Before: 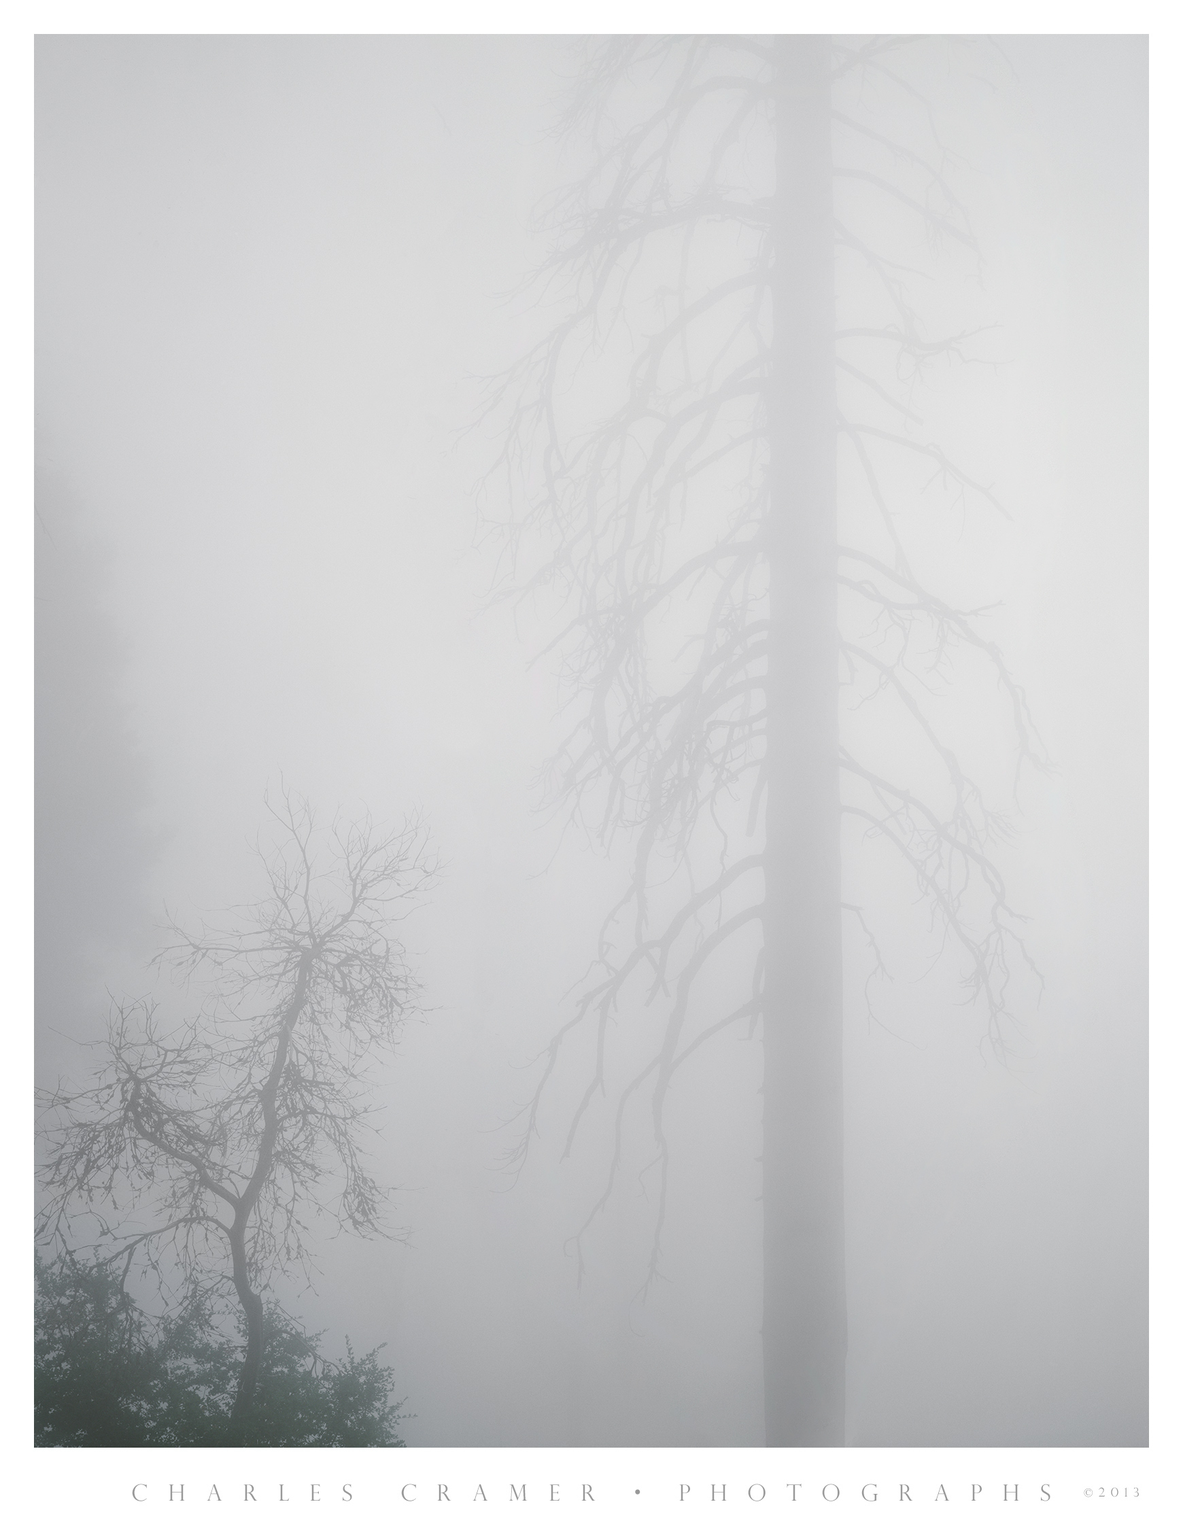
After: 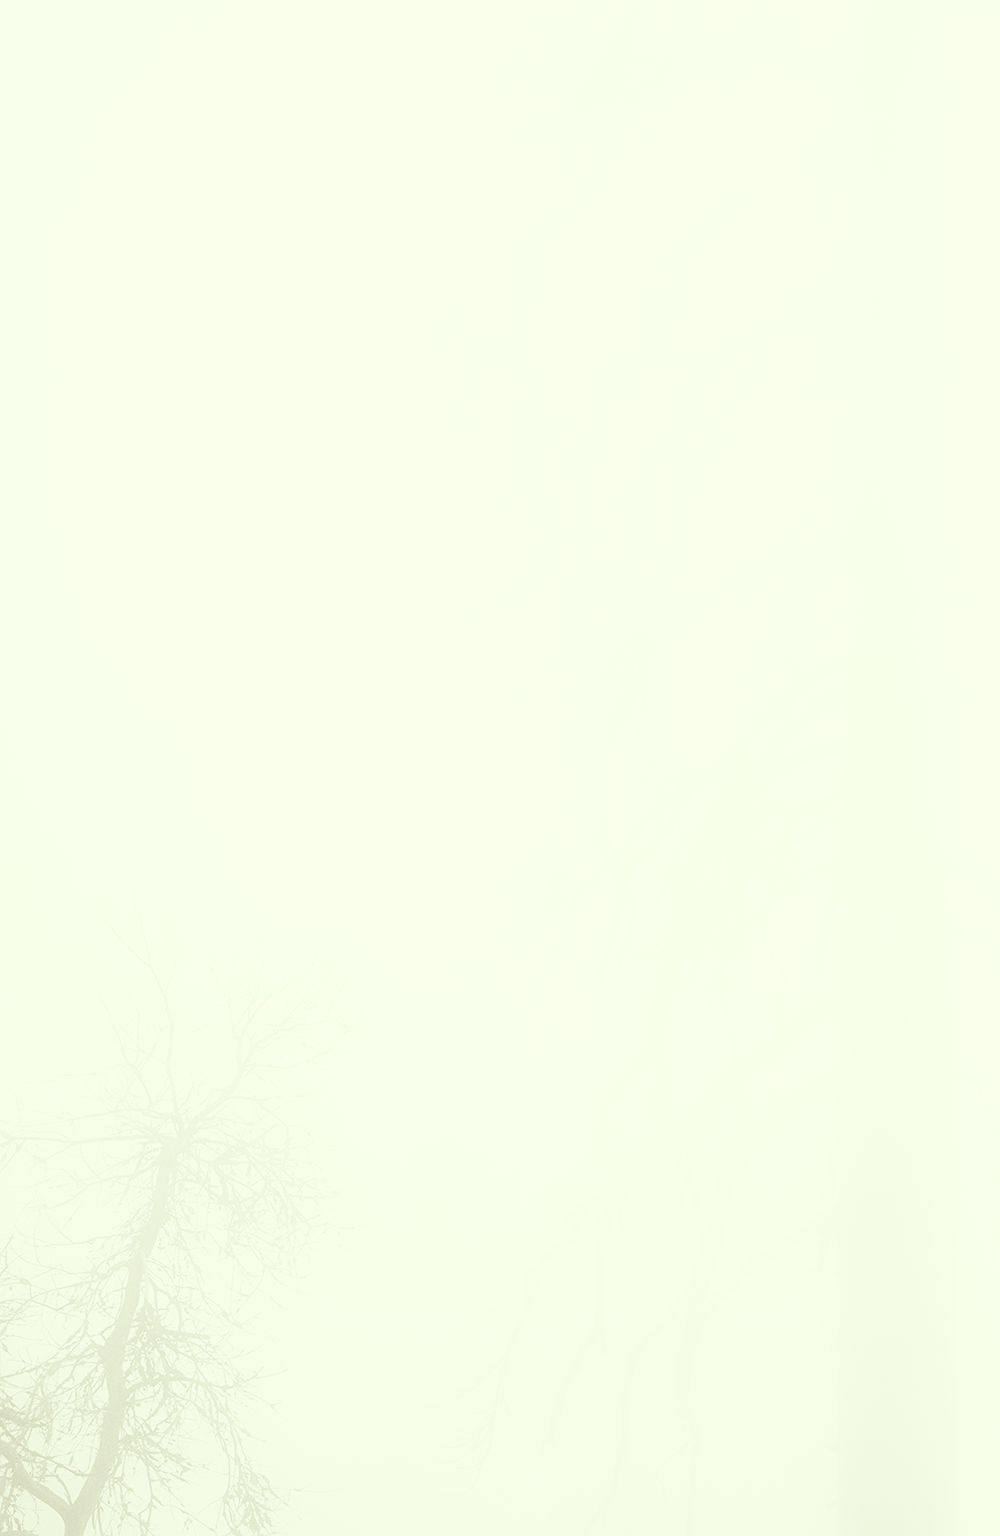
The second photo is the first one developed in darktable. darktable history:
rgb levels: levels [[0.029, 0.461, 0.922], [0, 0.5, 1], [0, 0.5, 1]]
color correction: highlights a* -5.94, highlights b* 9.48, shadows a* 10.12, shadows b* 23.94
base curve: curves: ch0 [(0, 0) (0.007, 0.004) (0.027, 0.03) (0.046, 0.07) (0.207, 0.54) (0.442, 0.872) (0.673, 0.972) (1, 1)], preserve colors none
contrast brightness saturation: brightness 0.18, saturation -0.5
velvia: on, module defaults
crop: left 16.202%, top 11.208%, right 26.045%, bottom 20.557%
sharpen: amount 0.2
